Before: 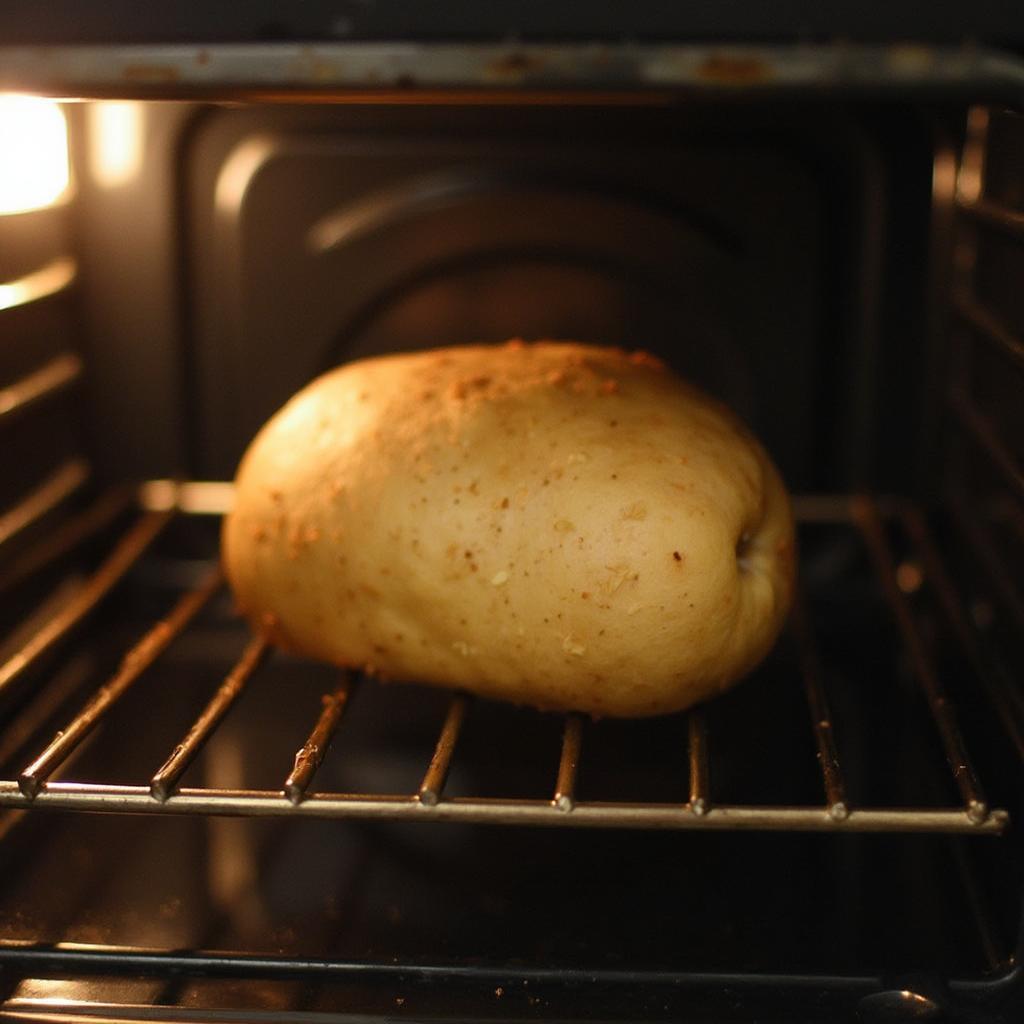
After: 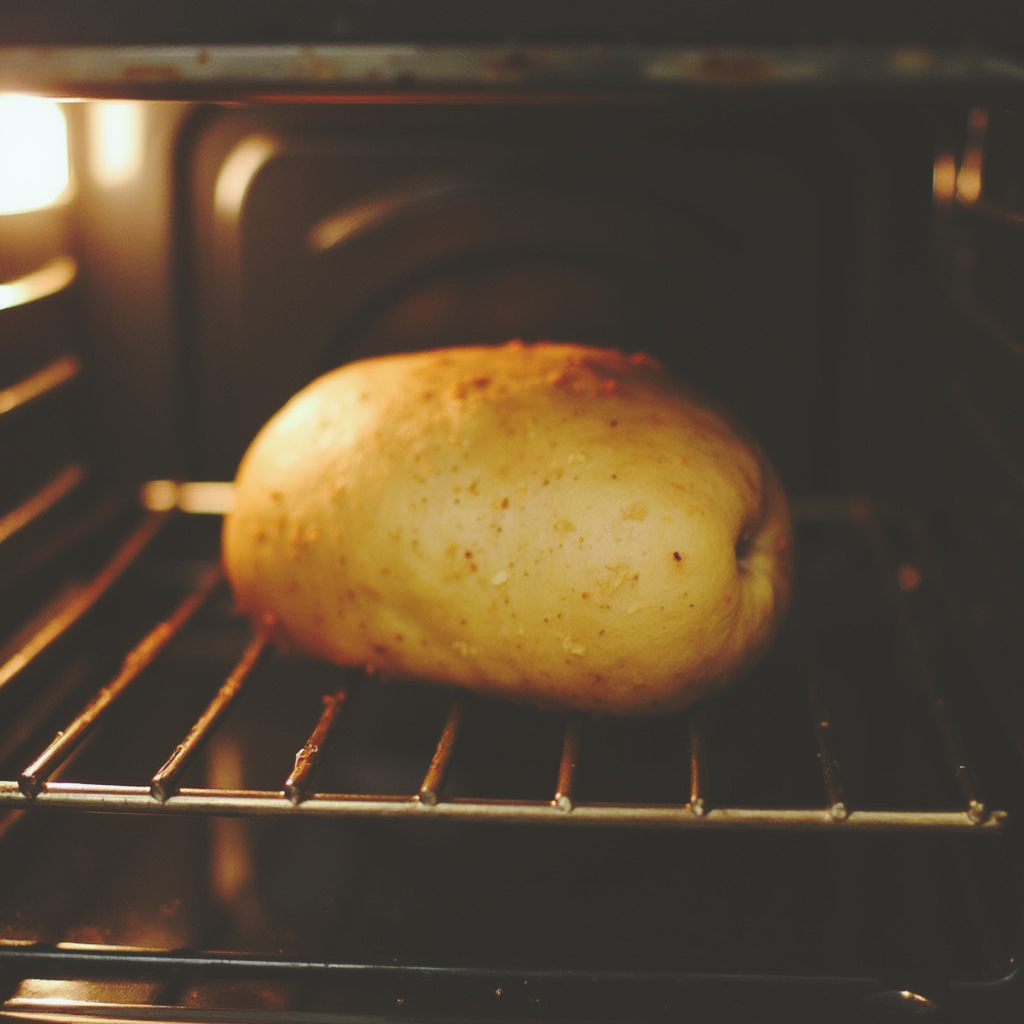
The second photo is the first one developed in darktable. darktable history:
color balance: lift [1.004, 1.002, 1.002, 0.998], gamma [1, 1.007, 1.002, 0.993], gain [1, 0.977, 1.013, 1.023], contrast -3.64%
base curve: curves: ch0 [(0, 0.024) (0.055, 0.065) (0.121, 0.166) (0.236, 0.319) (0.693, 0.726) (1, 1)], preserve colors none
